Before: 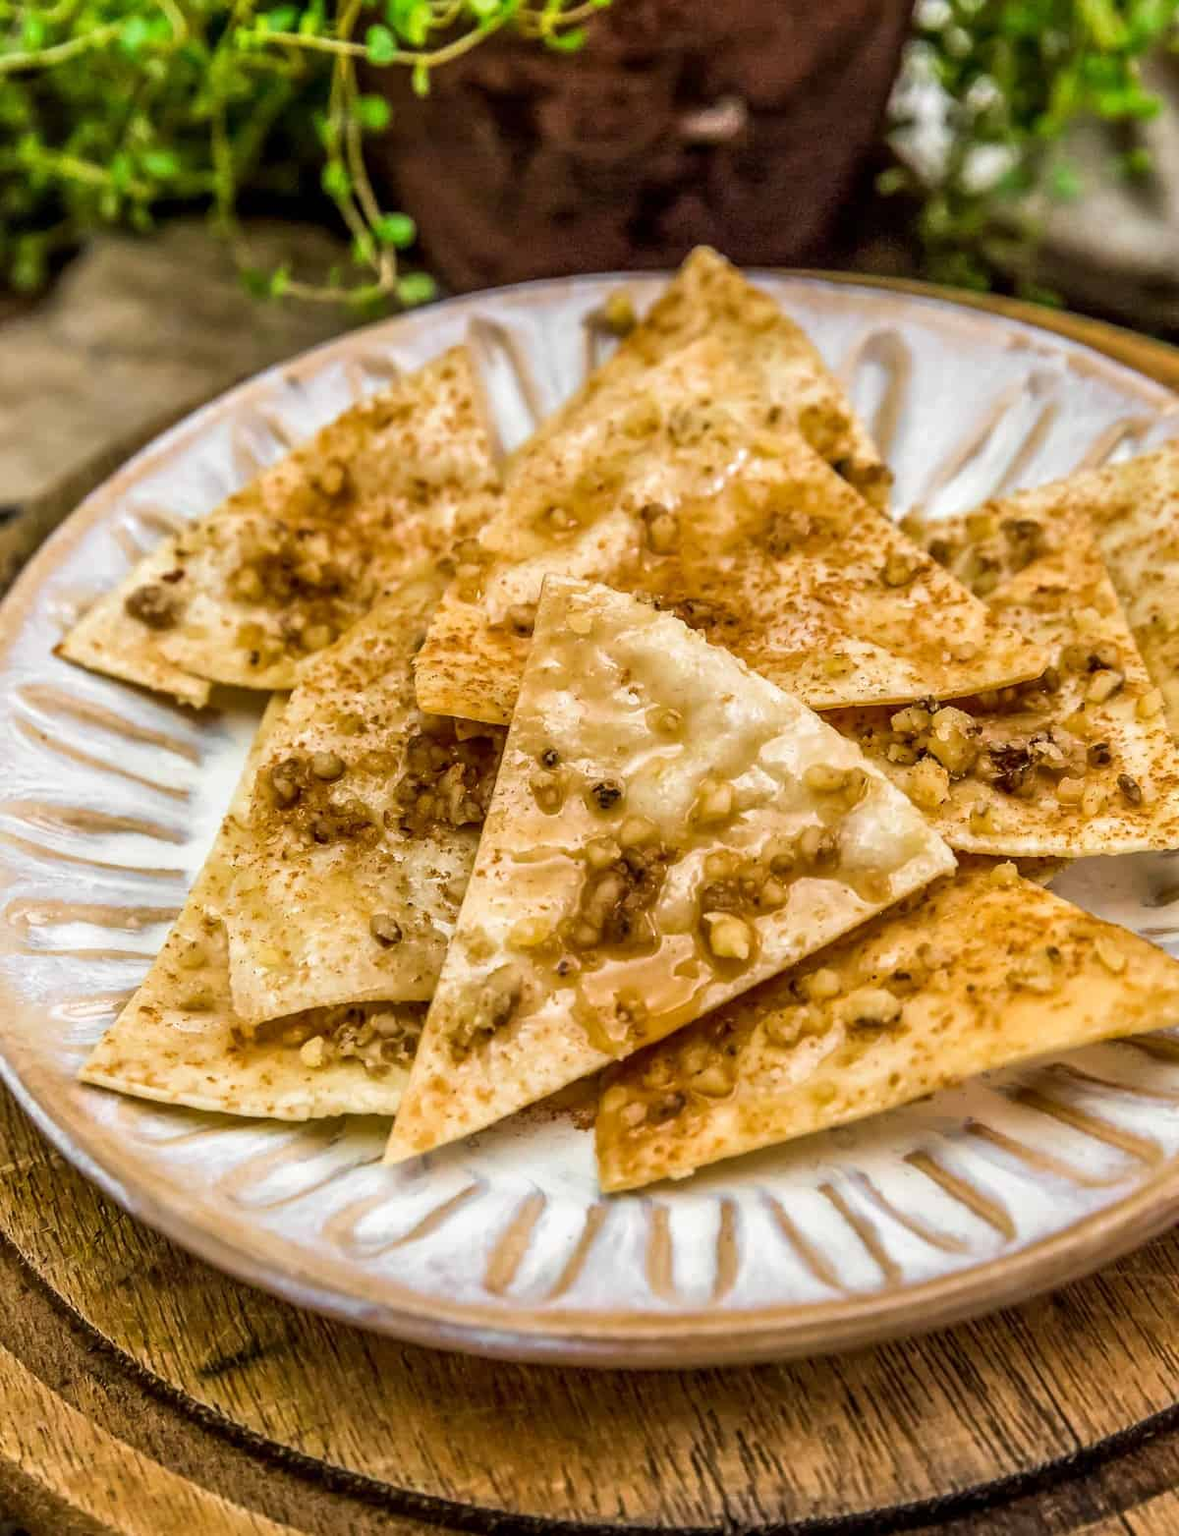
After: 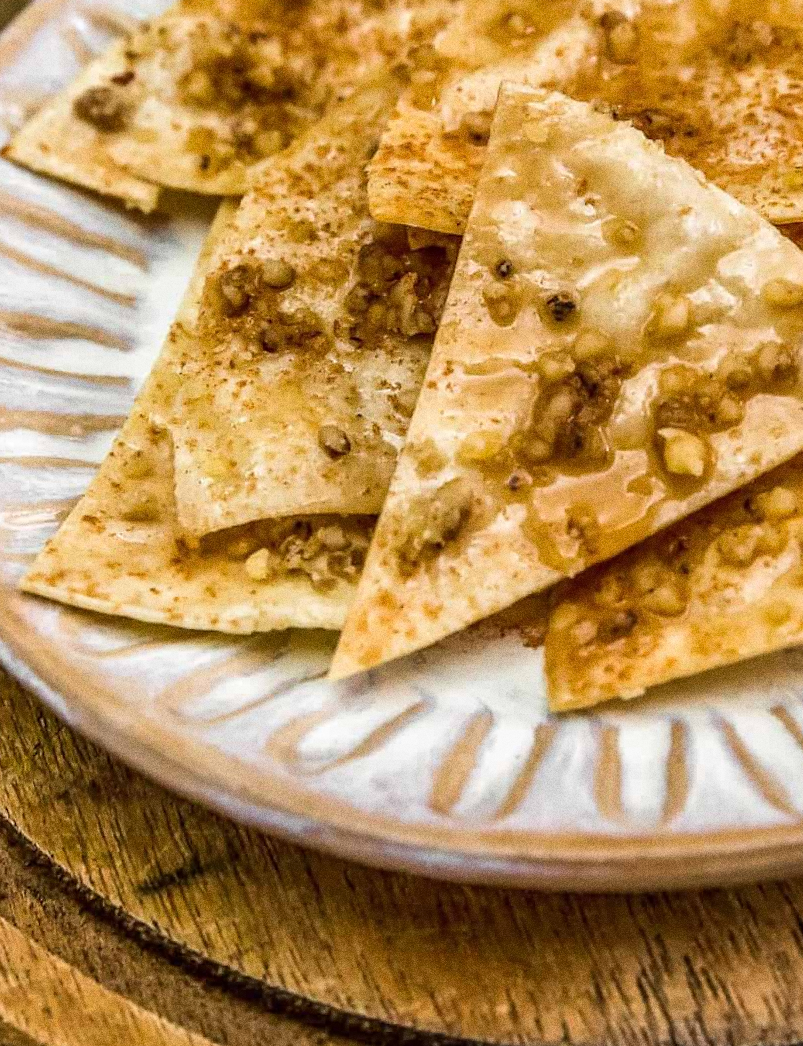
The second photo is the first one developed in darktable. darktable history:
crop and rotate: angle -0.82°, left 3.85%, top 31.828%, right 27.992%
grain: coarseness 0.09 ISO, strength 40%
